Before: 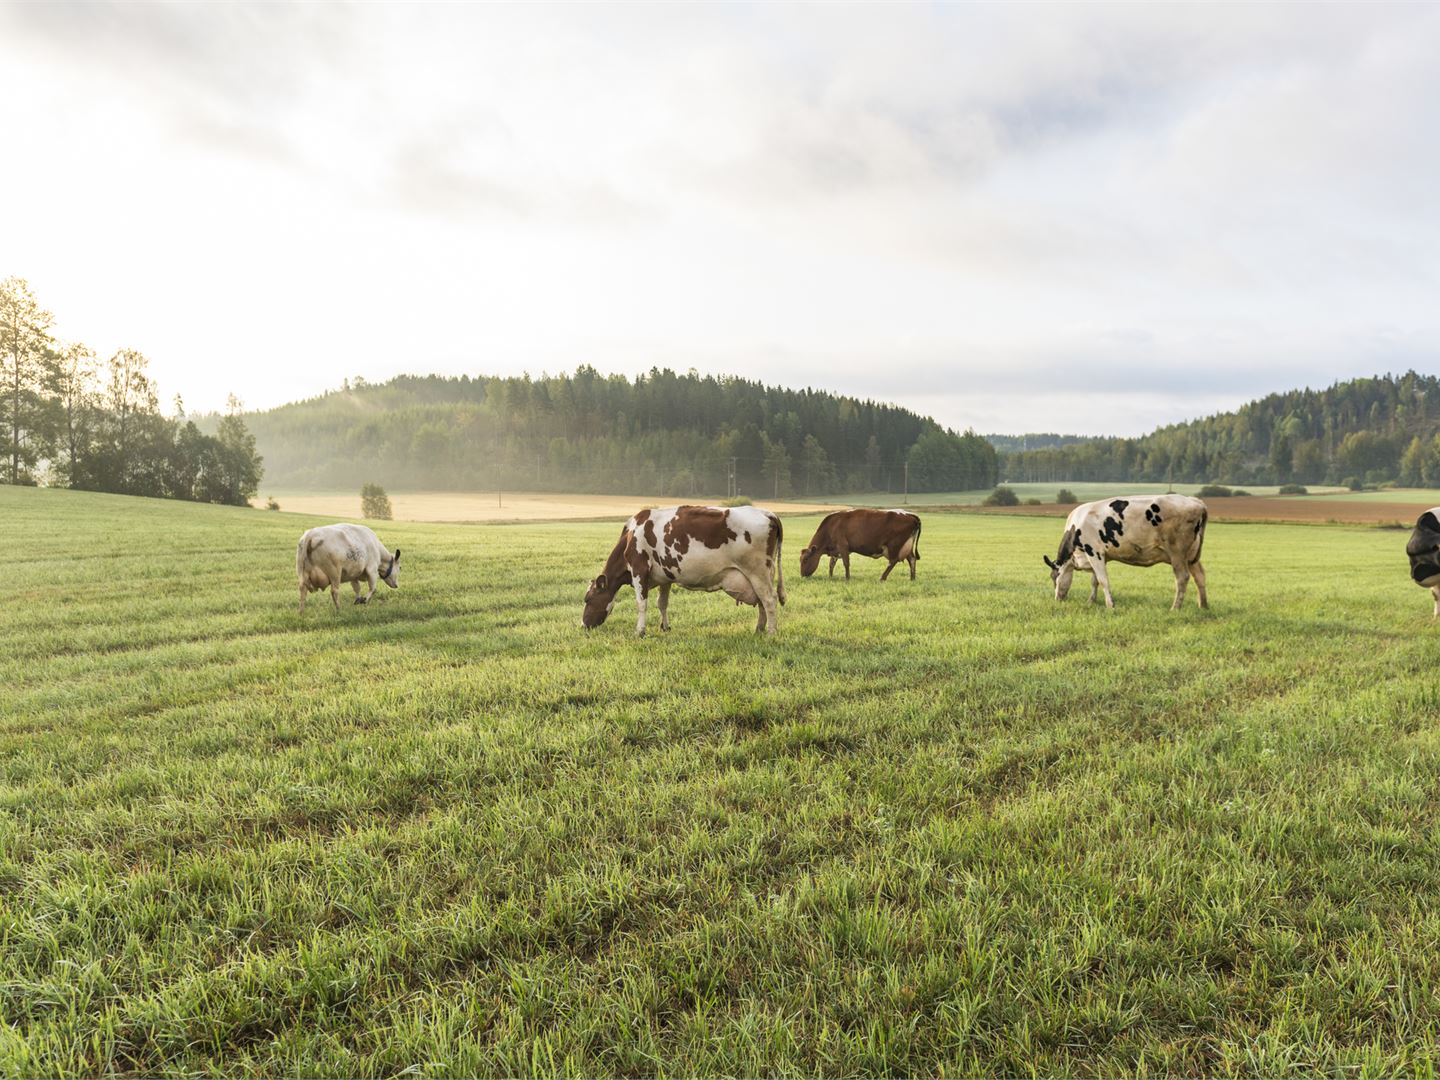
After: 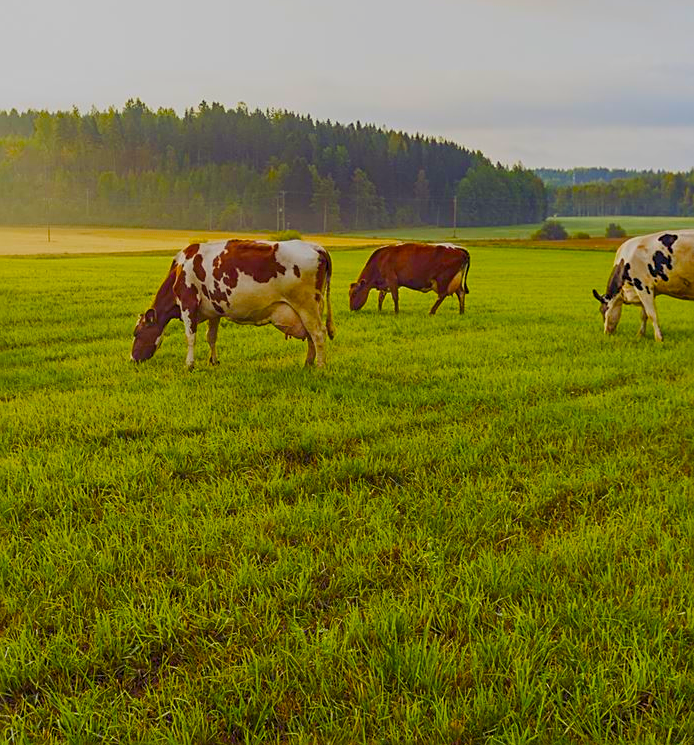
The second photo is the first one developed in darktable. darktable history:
color balance rgb: shadows lift › luminance -21.299%, shadows lift › chroma 8.832%, shadows lift › hue 282.39°, global offset › hue 170.12°, perceptual saturation grading › global saturation 64.6%, perceptual saturation grading › highlights 59.6%, perceptual saturation grading › mid-tones 49.484%, perceptual saturation grading › shadows 50.239%, contrast -29.43%
contrast brightness saturation: contrast 0.068, brightness -0.128, saturation 0.049
crop: left 31.338%, top 24.672%, right 20.459%, bottom 6.328%
sharpen: on, module defaults
